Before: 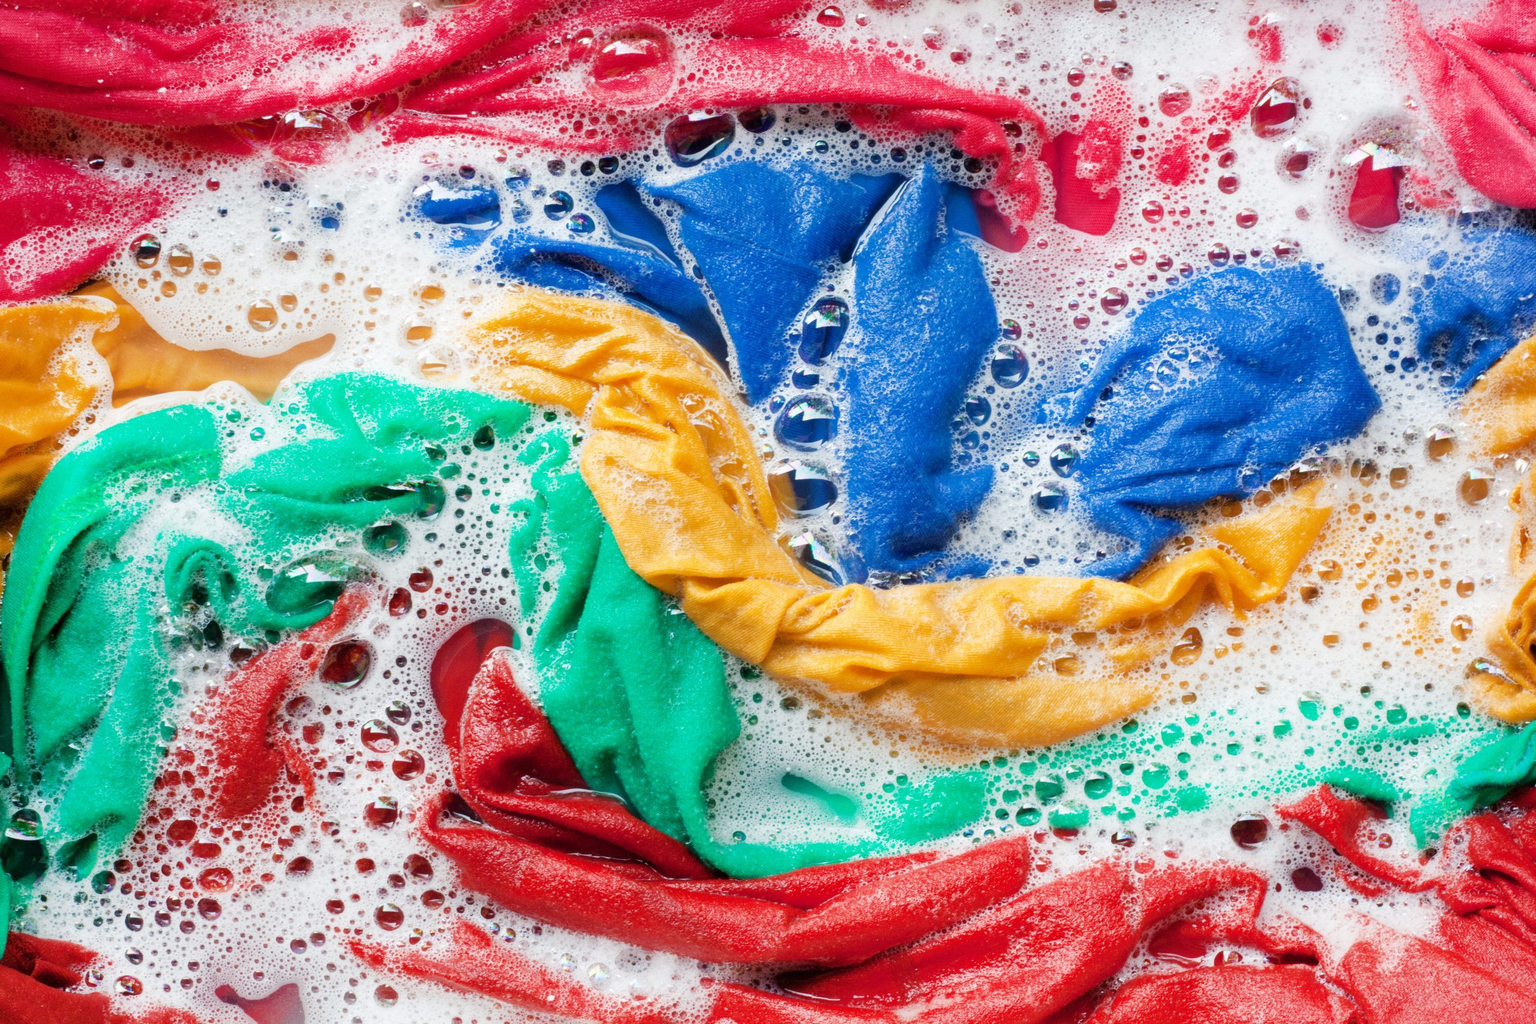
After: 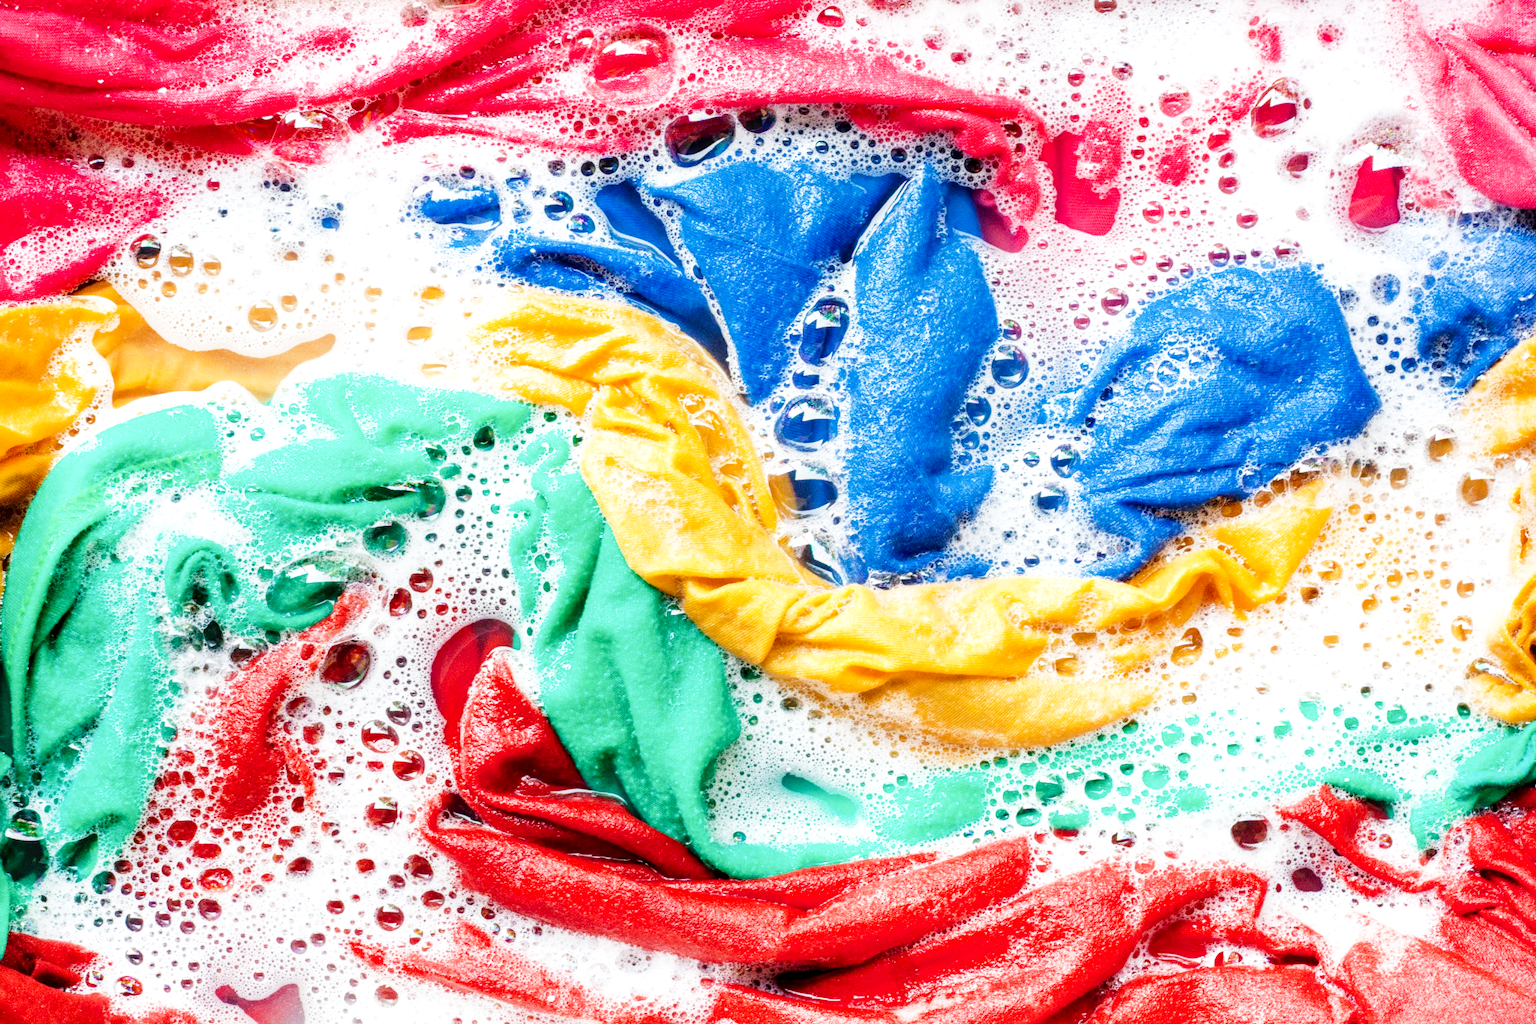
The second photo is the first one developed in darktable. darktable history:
base curve: curves: ch0 [(0, 0) (0.005, 0.002) (0.15, 0.3) (0.4, 0.7) (0.75, 0.95) (1, 1)], preserve colors none
local contrast: on, module defaults
